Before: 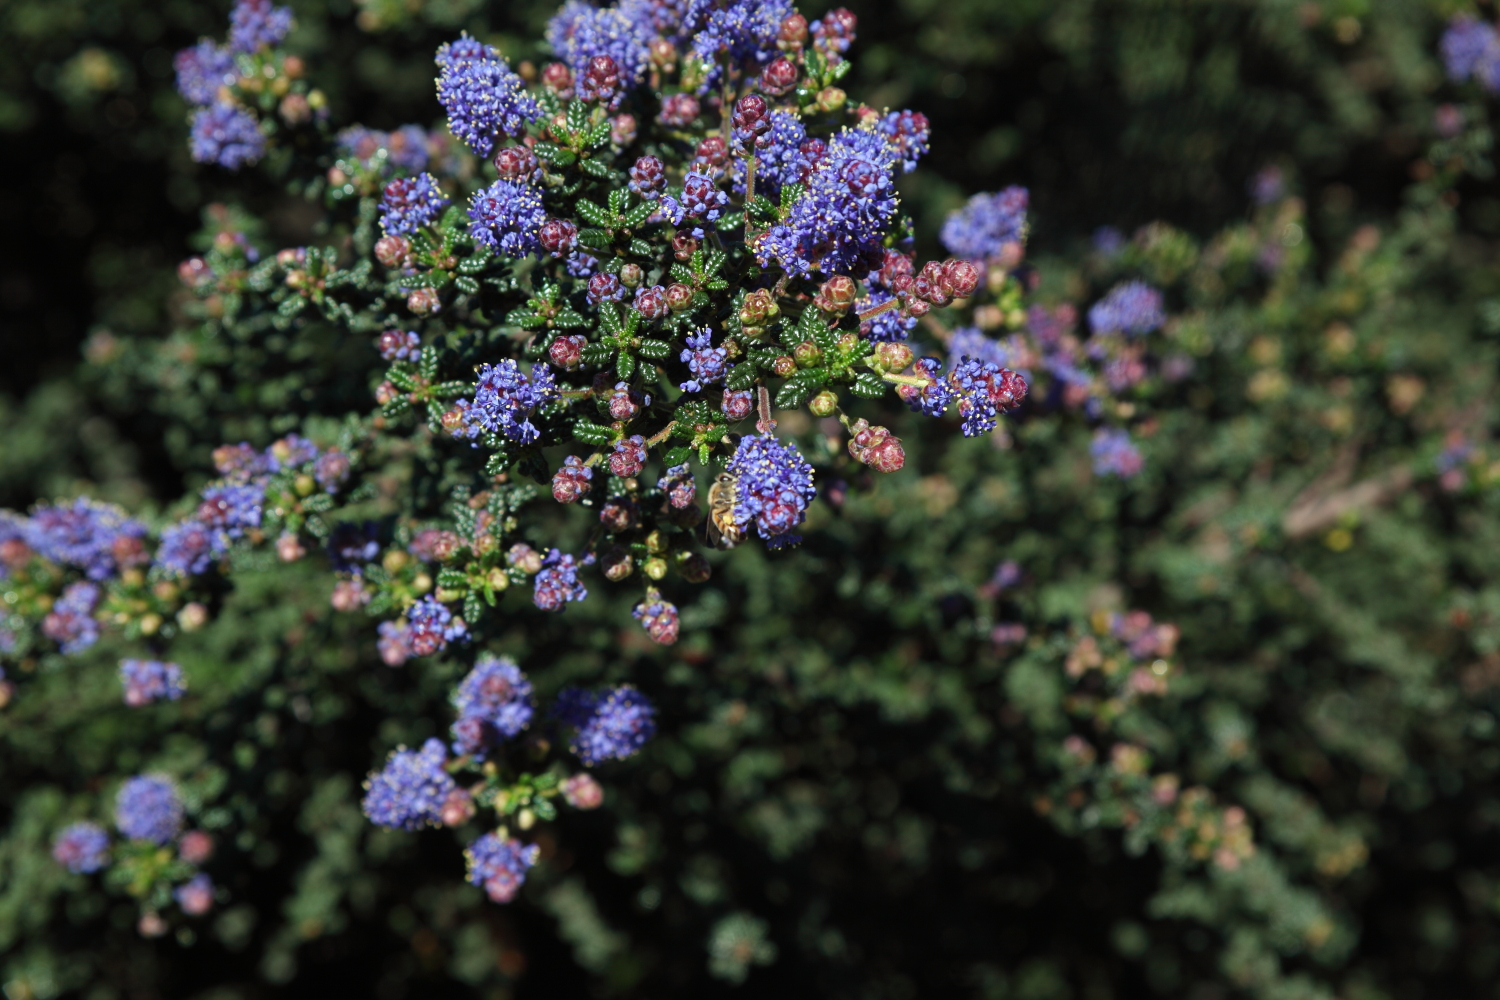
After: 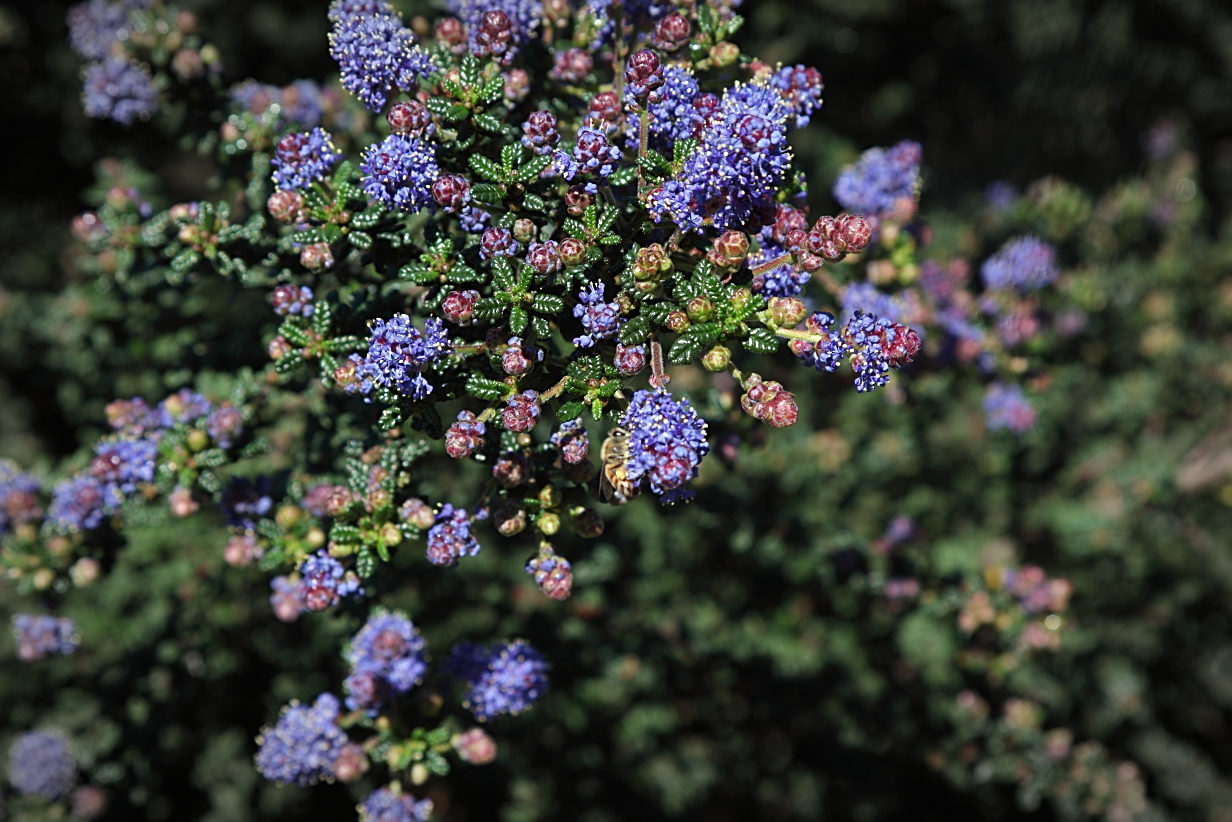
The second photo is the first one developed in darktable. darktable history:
sharpen: on, module defaults
vignetting: automatic ratio true
shadows and highlights: shadows 25, highlights -48, soften with gaussian
crop and rotate: left 7.196%, top 4.574%, right 10.605%, bottom 13.178%
